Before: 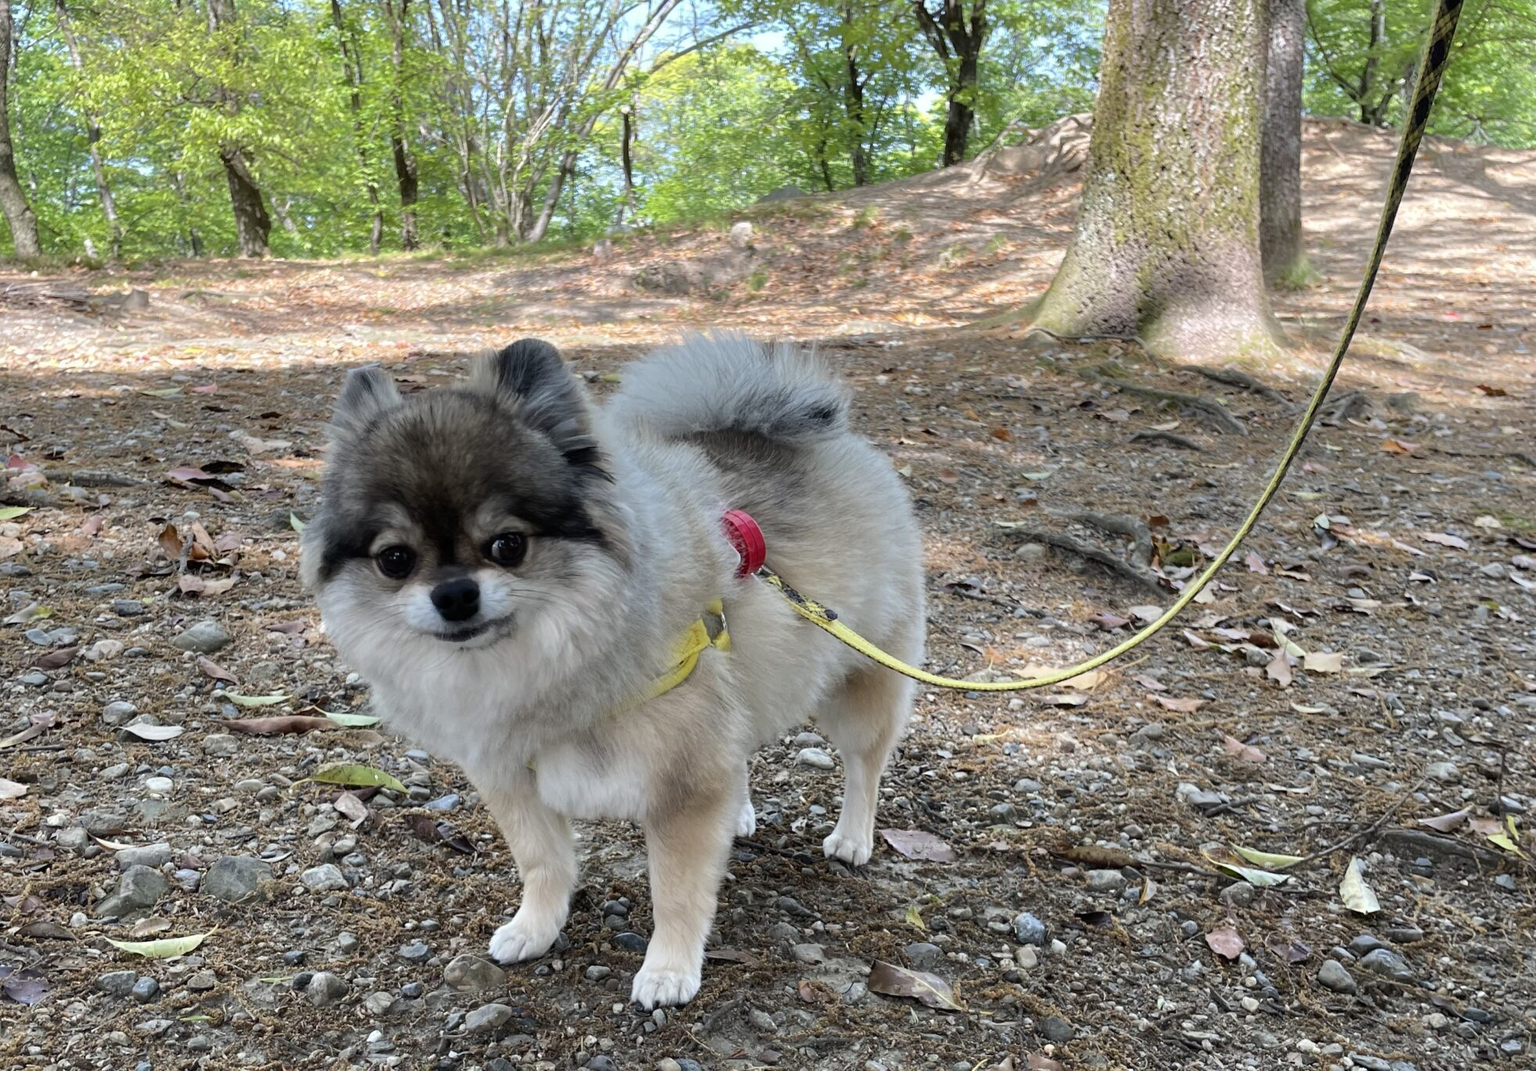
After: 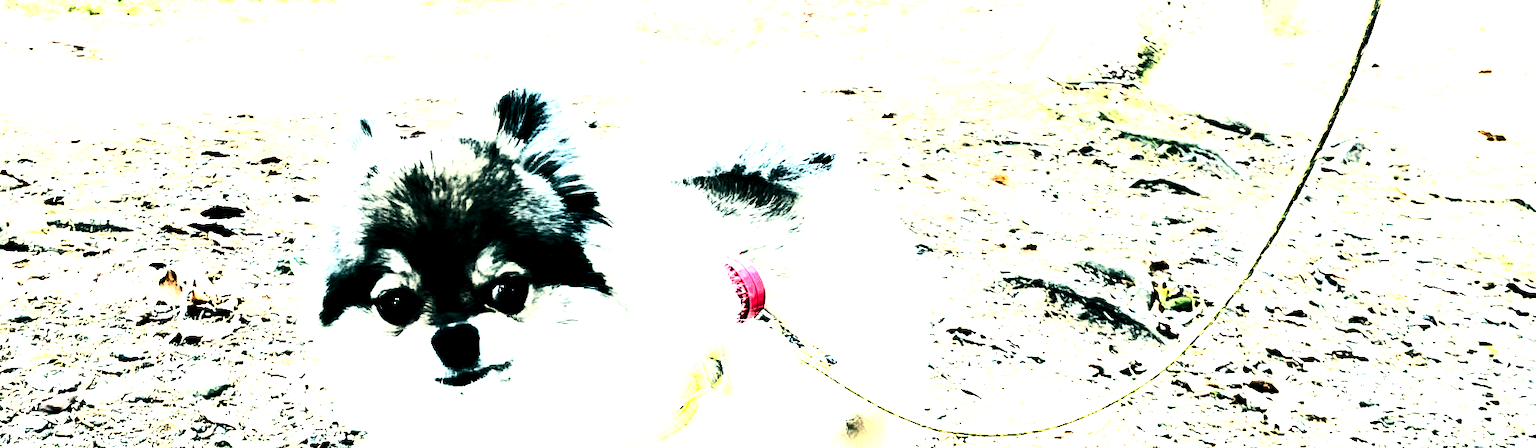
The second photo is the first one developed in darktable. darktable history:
crop and rotate: top 23.84%, bottom 34.294%
color balance: lift [1.005, 0.99, 1.007, 1.01], gamma [1, 0.979, 1.011, 1.021], gain [0.923, 1.098, 1.025, 0.902], input saturation 90.45%, contrast 7.73%, output saturation 105.91%
levels: levels [0.101, 0.578, 0.953]
exposure: black level correction 0, exposure 0.7 EV, compensate exposure bias true, compensate highlight preservation false
tone equalizer: -8 EV -1.08 EV, -7 EV -1.01 EV, -6 EV -0.867 EV, -5 EV -0.578 EV, -3 EV 0.578 EV, -2 EV 0.867 EV, -1 EV 1.01 EV, +0 EV 1.08 EV, edges refinement/feathering 500, mask exposure compensation -1.57 EV, preserve details no
base curve: curves: ch0 [(0, 0) (0.007, 0.004) (0.027, 0.03) (0.046, 0.07) (0.207, 0.54) (0.442, 0.872) (0.673, 0.972) (1, 1)], preserve colors none
contrast brightness saturation: contrast 0.62, brightness 0.34, saturation 0.14
